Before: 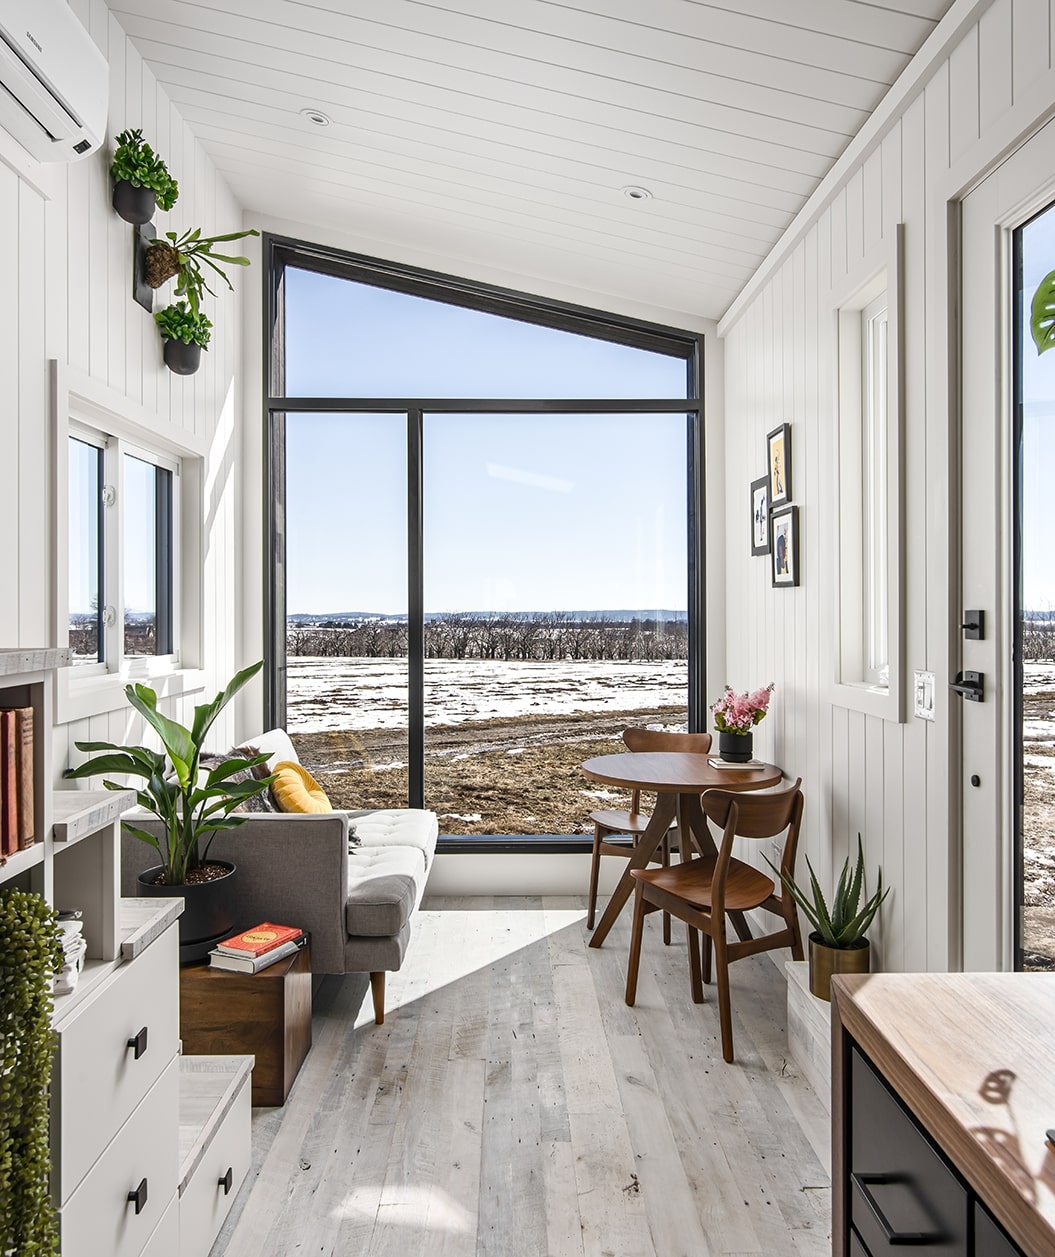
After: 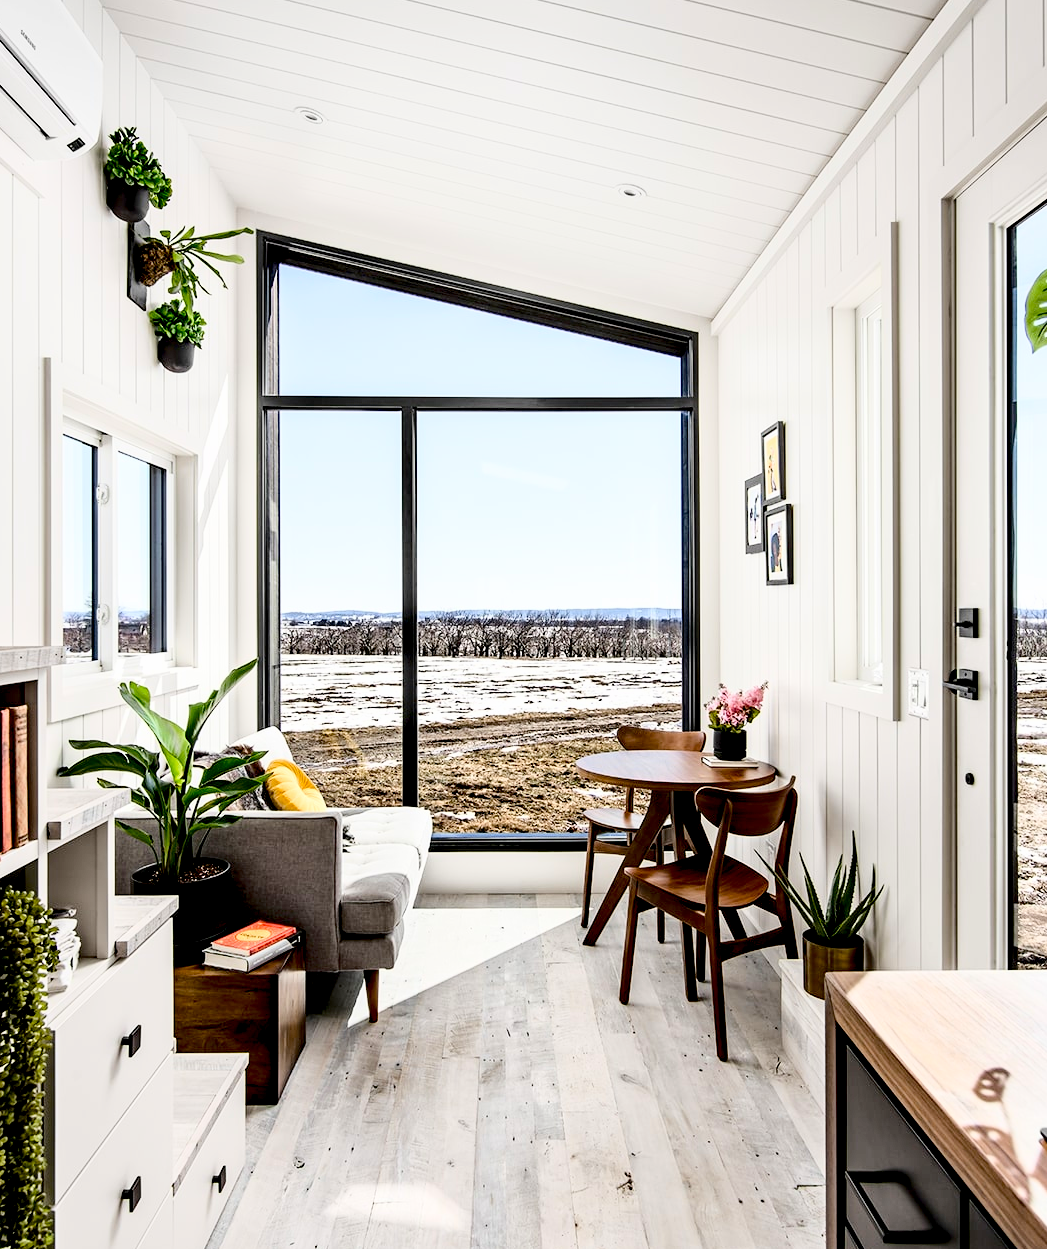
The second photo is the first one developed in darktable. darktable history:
base curve: curves: ch0 [(0, 0) (0.028, 0.03) (0.121, 0.232) (0.46, 0.748) (0.859, 0.968) (1, 1)]
exposure: black level correction 0.027, exposure -0.077 EV, compensate highlight preservation false
crop and rotate: left 0.742%, top 0.295%, bottom 0.271%
